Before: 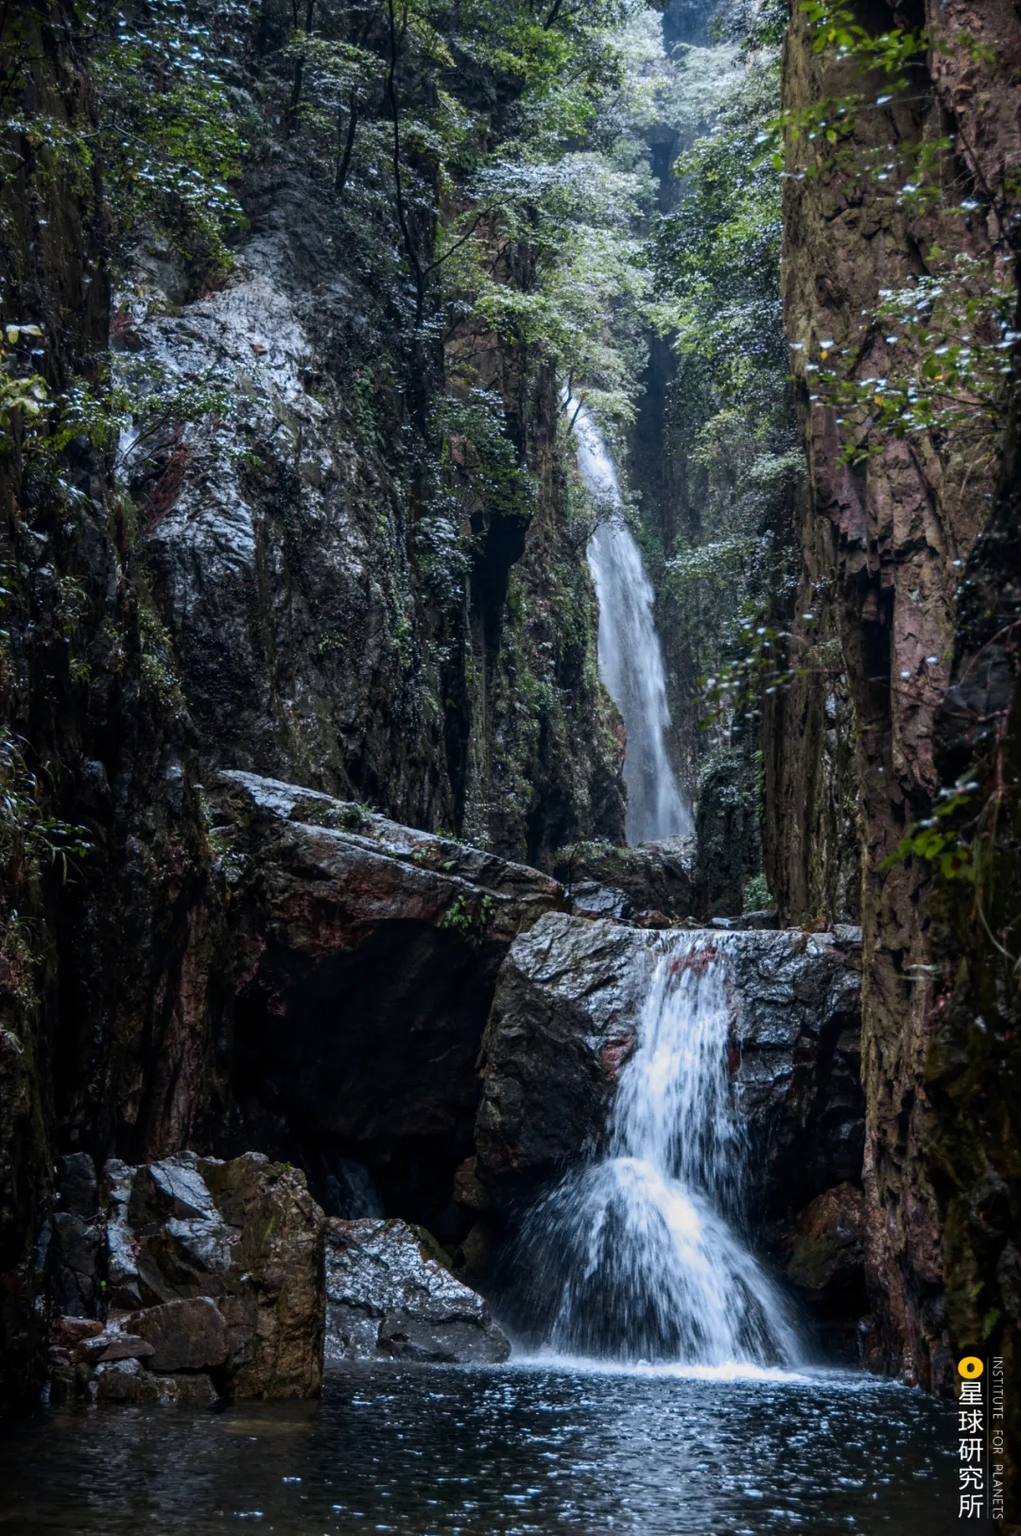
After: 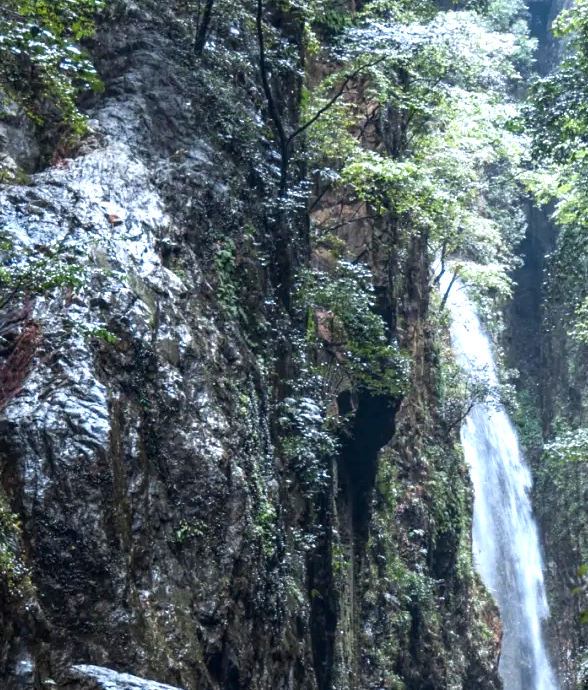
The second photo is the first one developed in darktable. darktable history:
exposure: black level correction 0, exposure 1.102 EV, compensate highlight preservation false
crop: left 14.882%, top 9.266%, right 30.612%, bottom 48.268%
shadows and highlights: shadows 12.23, white point adjustment 1.29, soften with gaussian
